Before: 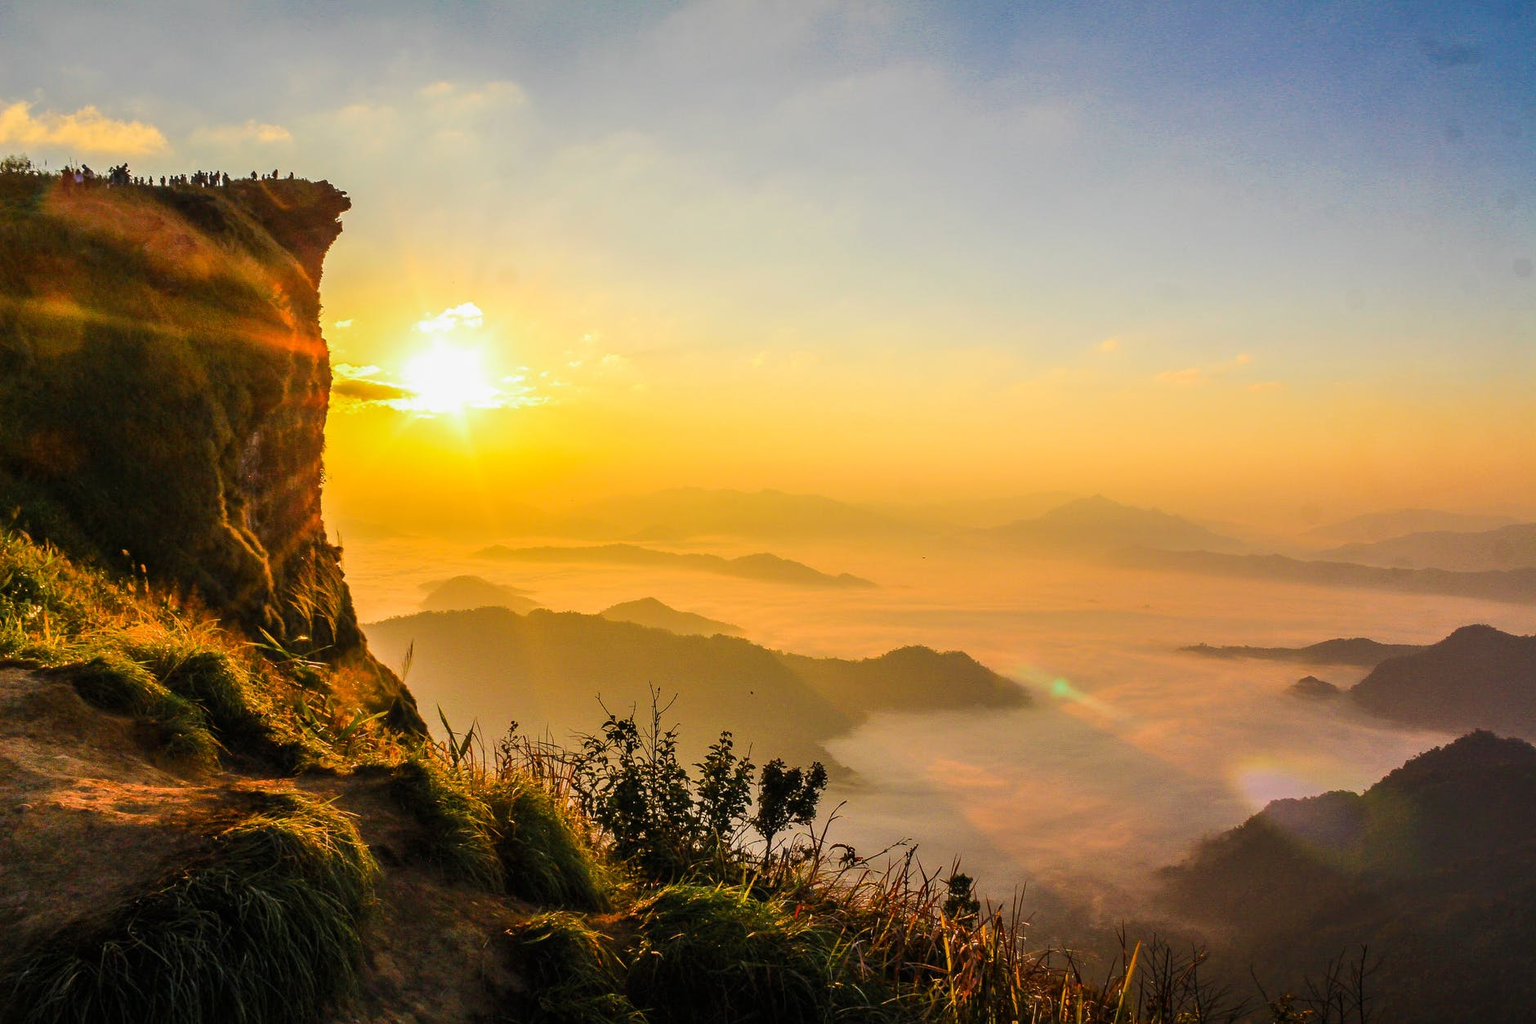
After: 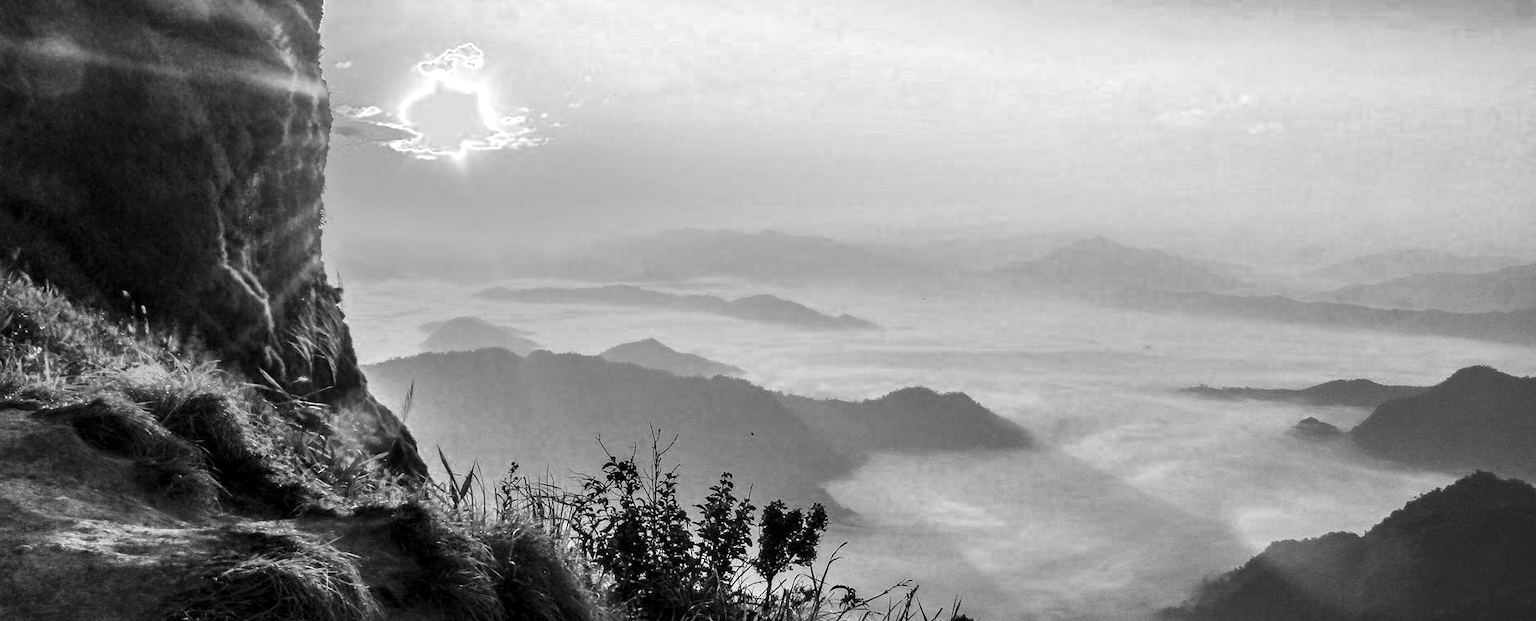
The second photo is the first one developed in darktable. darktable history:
color zones: curves: ch0 [(0, 0.553) (0.123, 0.58) (0.23, 0.419) (0.468, 0.155) (0.605, 0.132) (0.723, 0.063) (0.833, 0.172) (0.921, 0.468)]; ch1 [(0.025, 0.645) (0.229, 0.584) (0.326, 0.551) (0.537, 0.446) (0.599, 0.911) (0.708, 1) (0.805, 0.944)]; ch2 [(0.086, 0.468) (0.254, 0.464) (0.638, 0.564) (0.702, 0.592) (0.768, 0.564)]
white balance: red 1.066, blue 1.119
crop and rotate: top 25.357%, bottom 13.942%
color balance rgb: on, module defaults
monochrome: on, module defaults
exposure: exposure 0.191 EV, compensate highlight preservation false
levels: levels [0.026, 0.507, 0.987]
